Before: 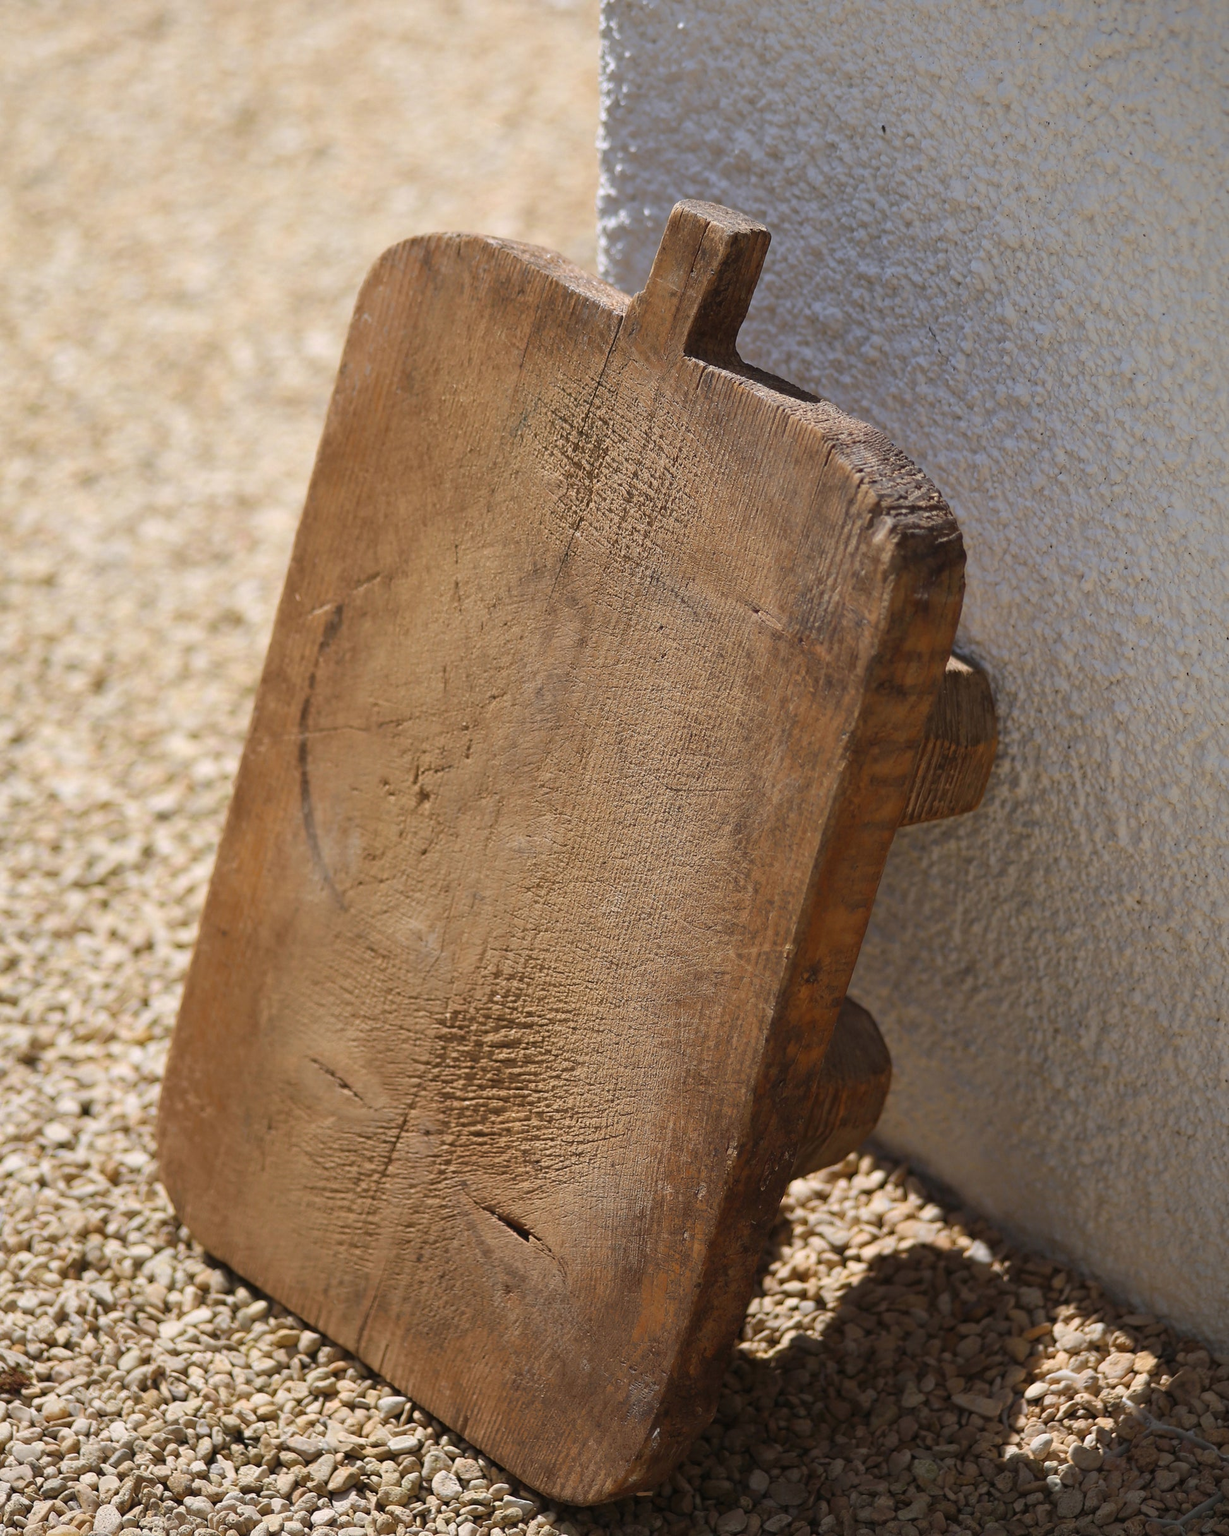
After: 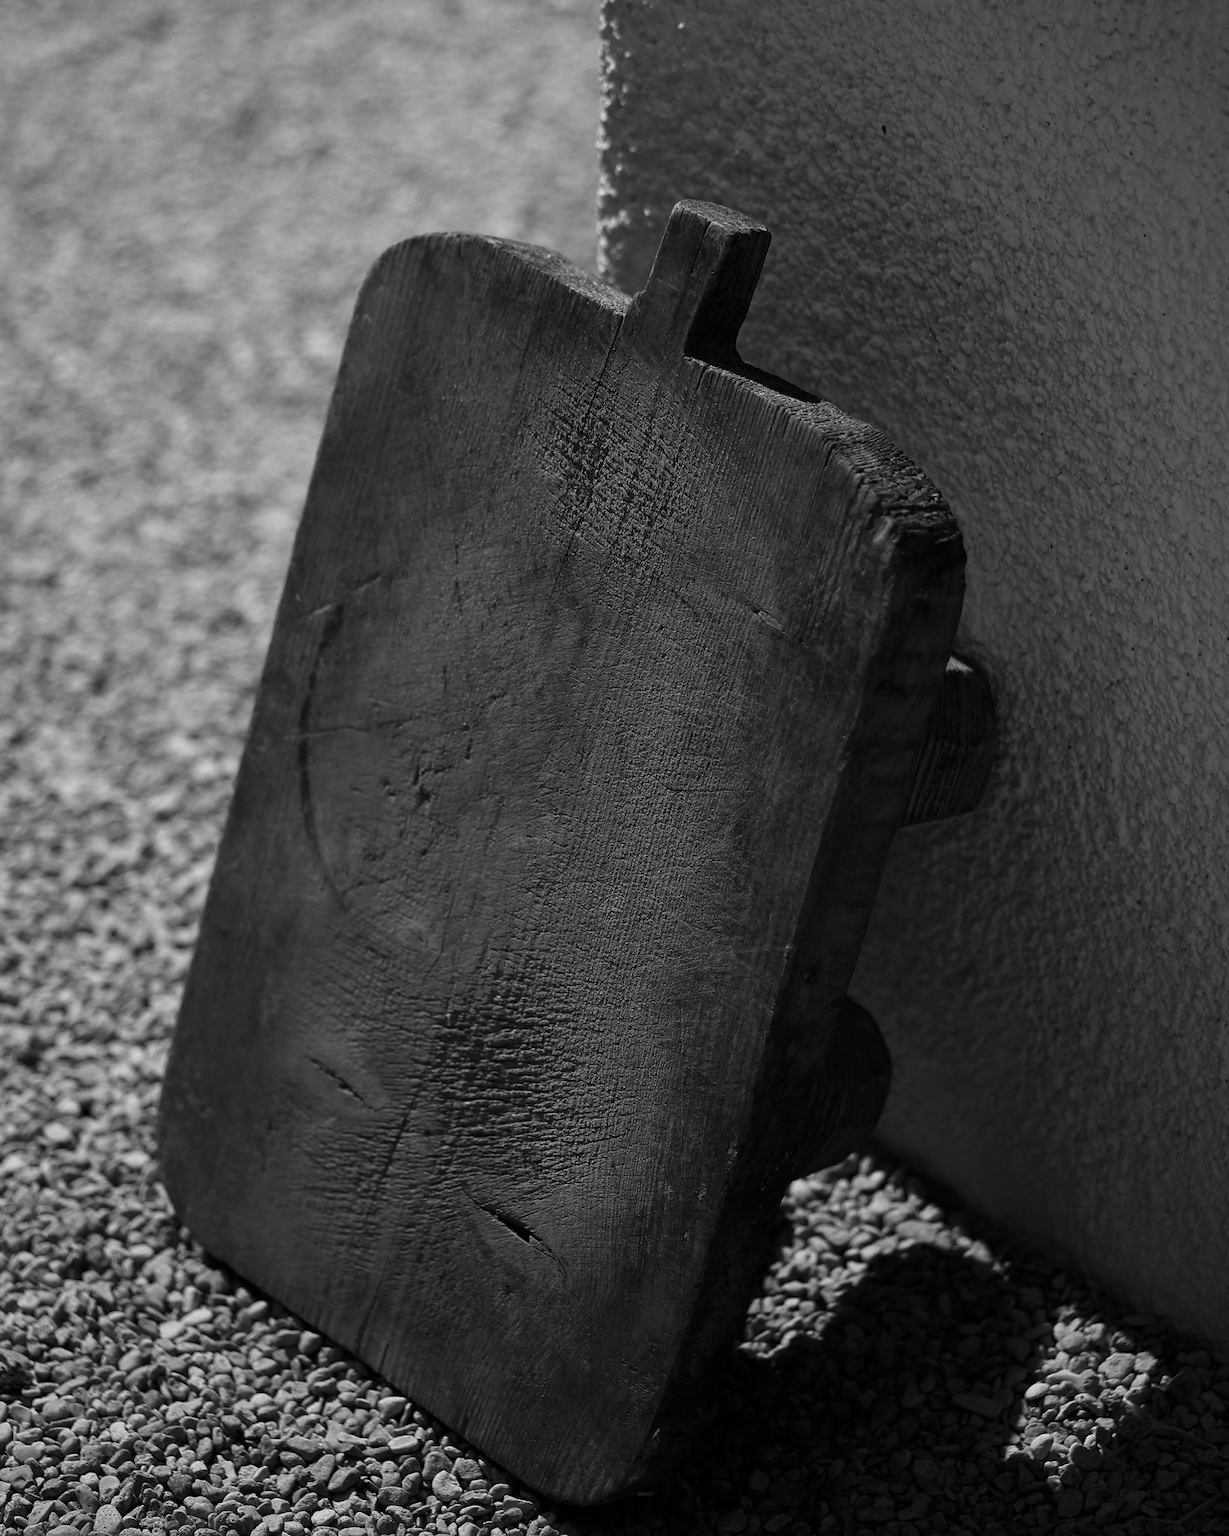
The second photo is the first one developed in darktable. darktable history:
contrast brightness saturation: contrast -0.03, brightness -0.59, saturation -1
